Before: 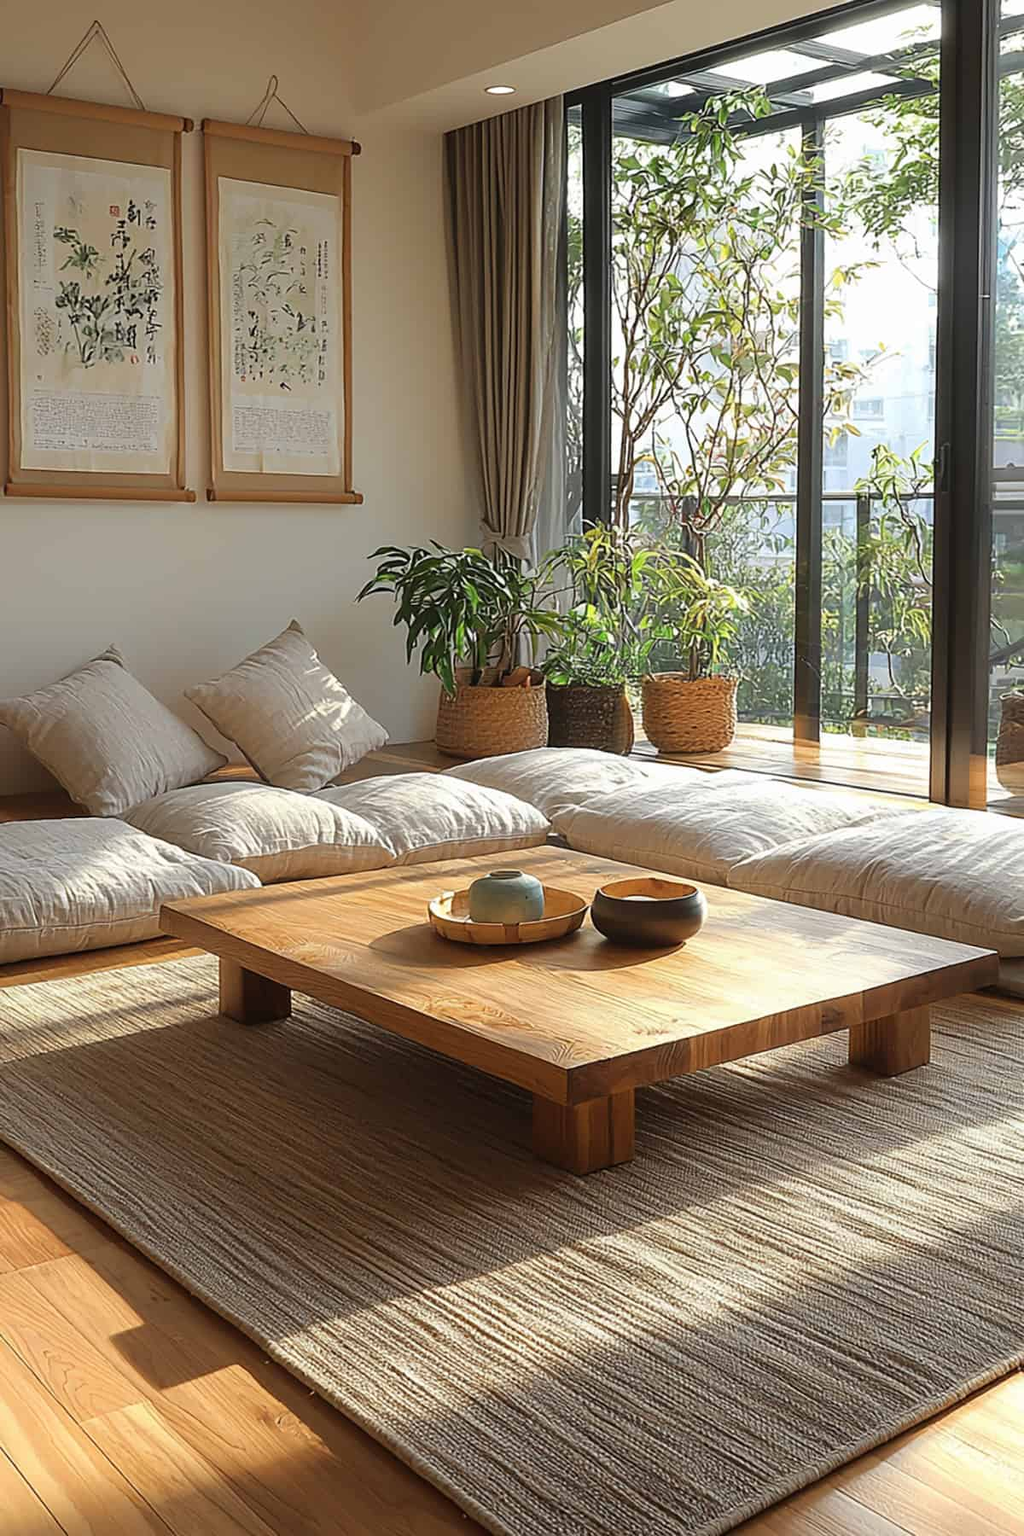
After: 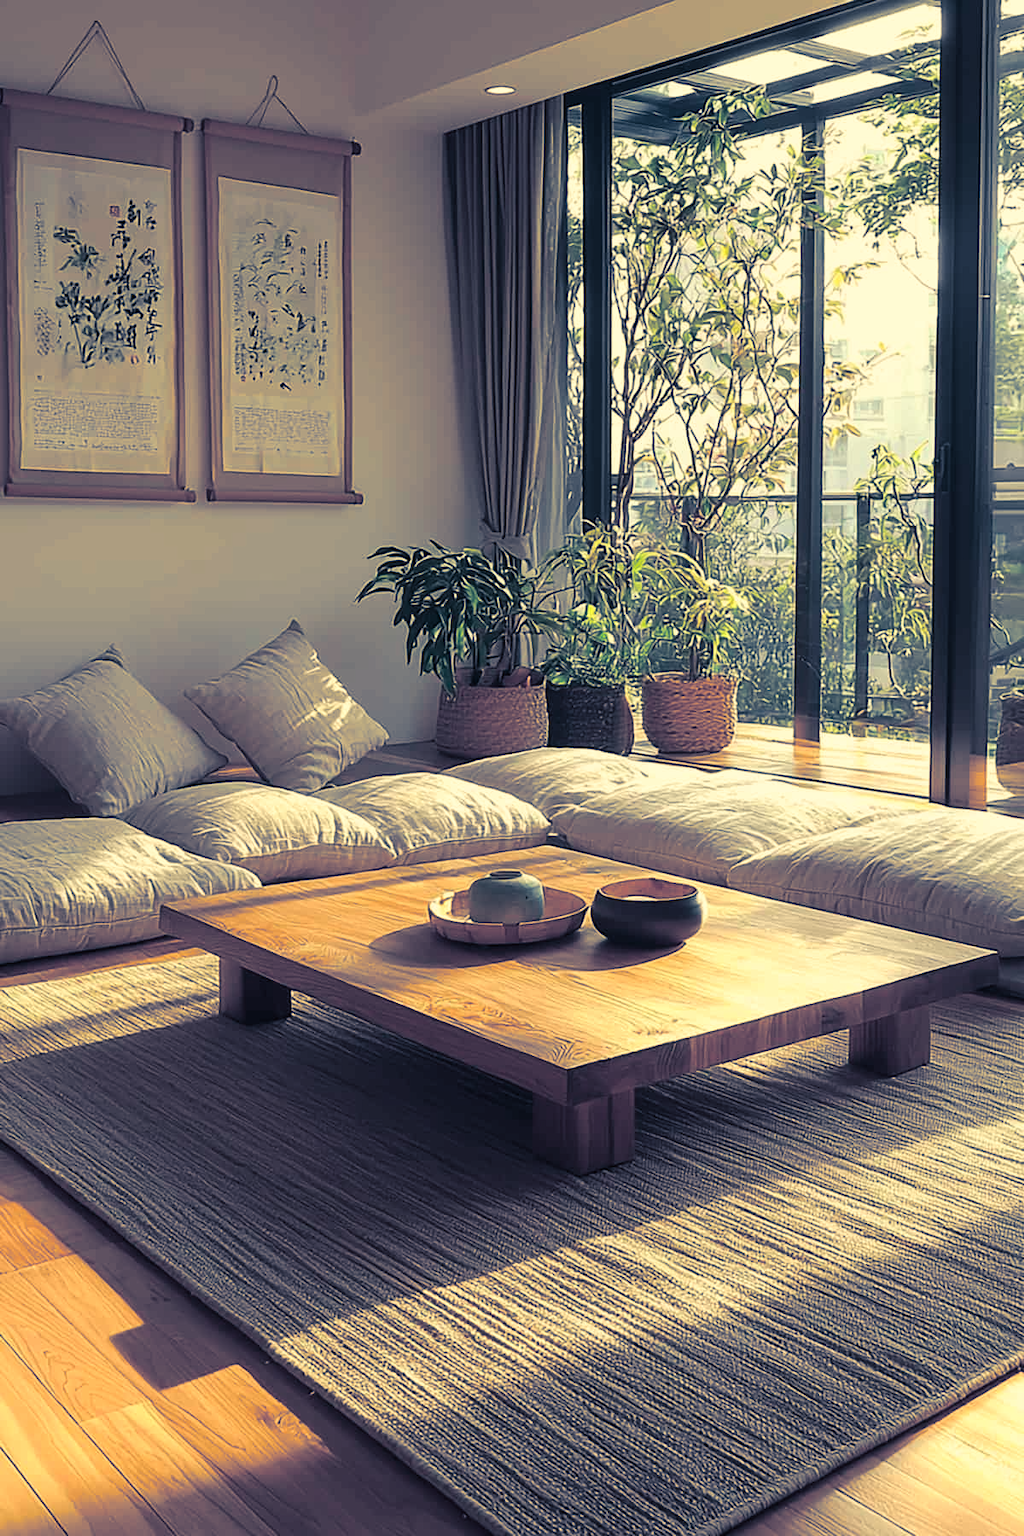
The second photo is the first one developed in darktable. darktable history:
split-toning: shadows › hue 226.8°, shadows › saturation 0.84
white balance: red 1.08, blue 0.791
